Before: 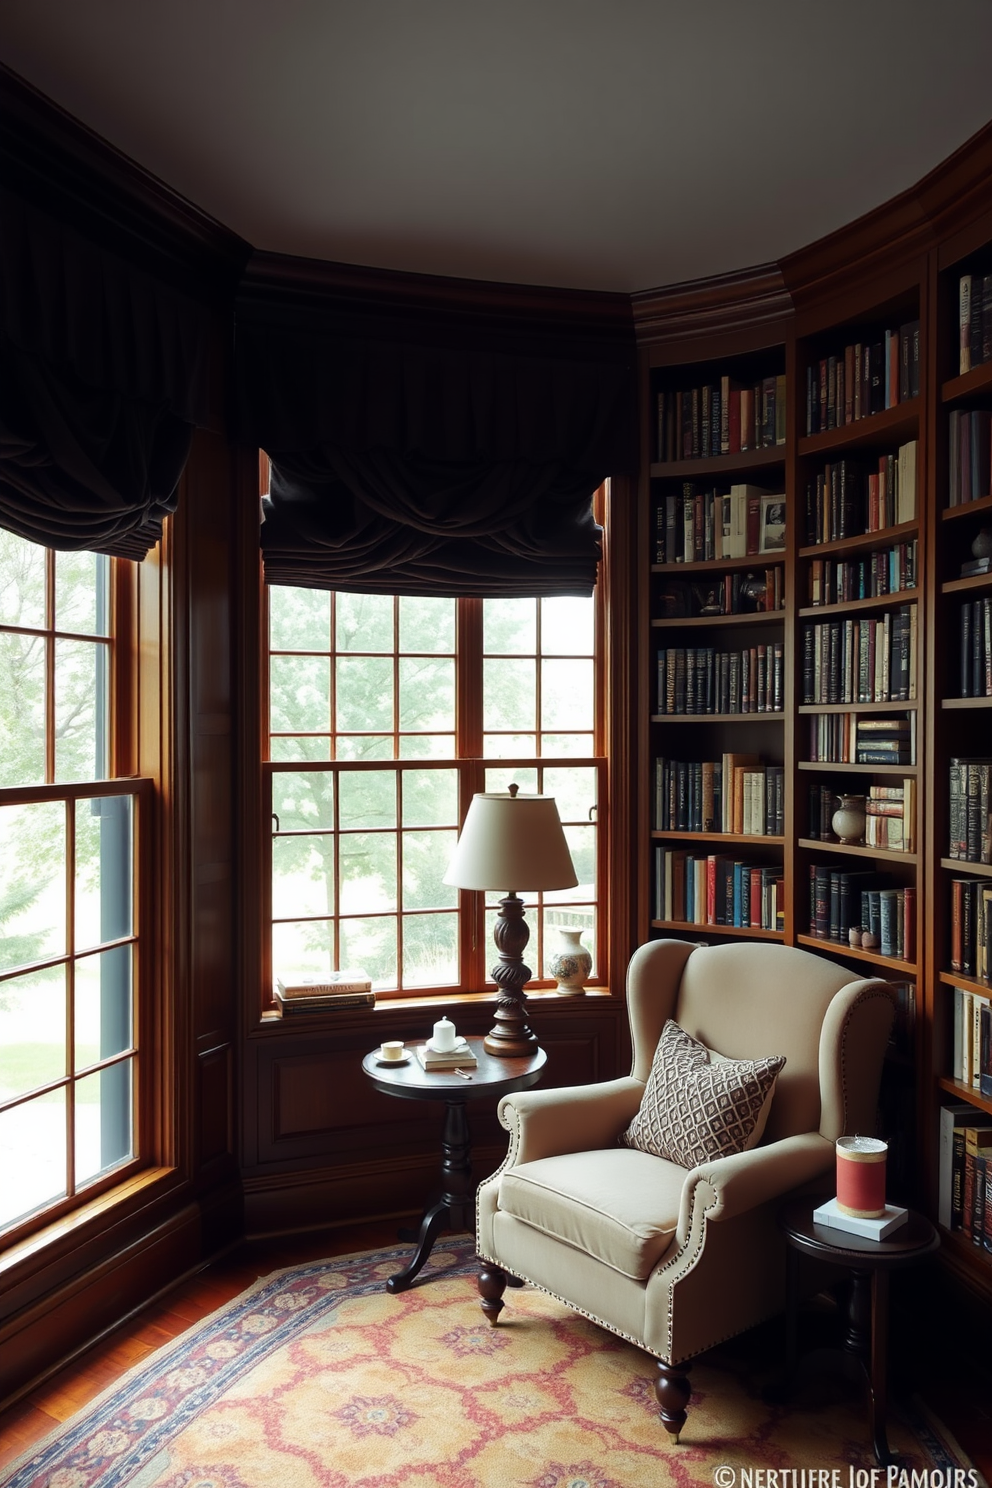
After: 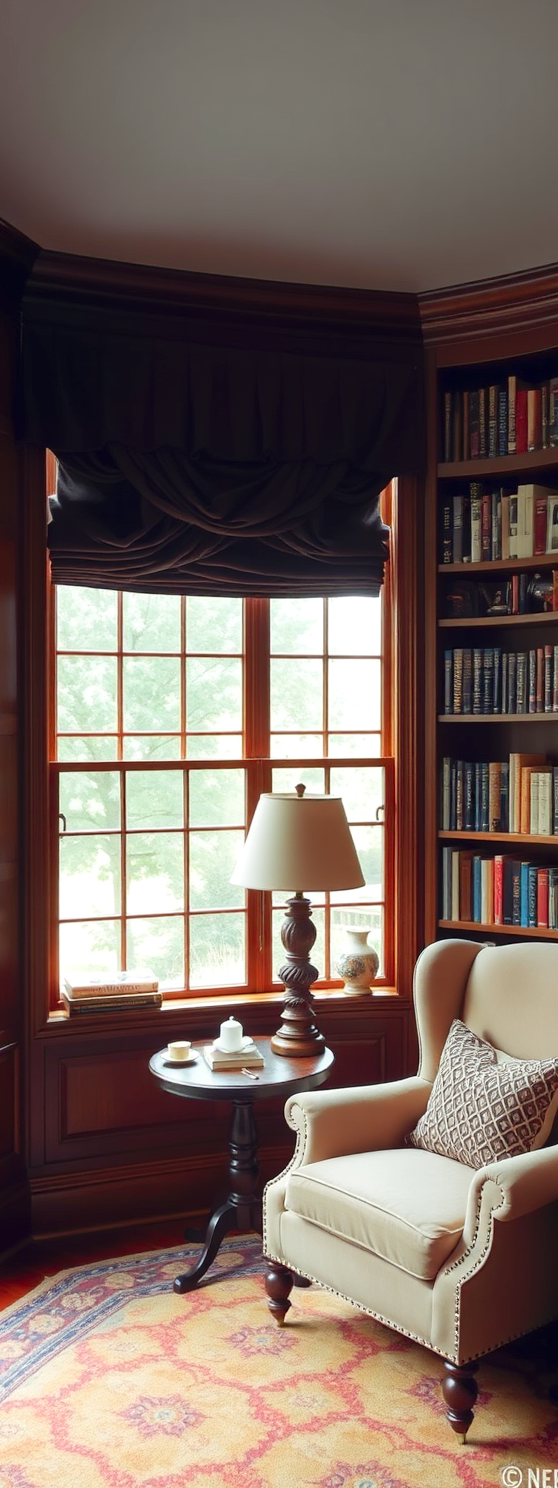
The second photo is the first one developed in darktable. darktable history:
crop: left 21.496%, right 22.254%
levels: levels [0, 0.43, 0.984]
